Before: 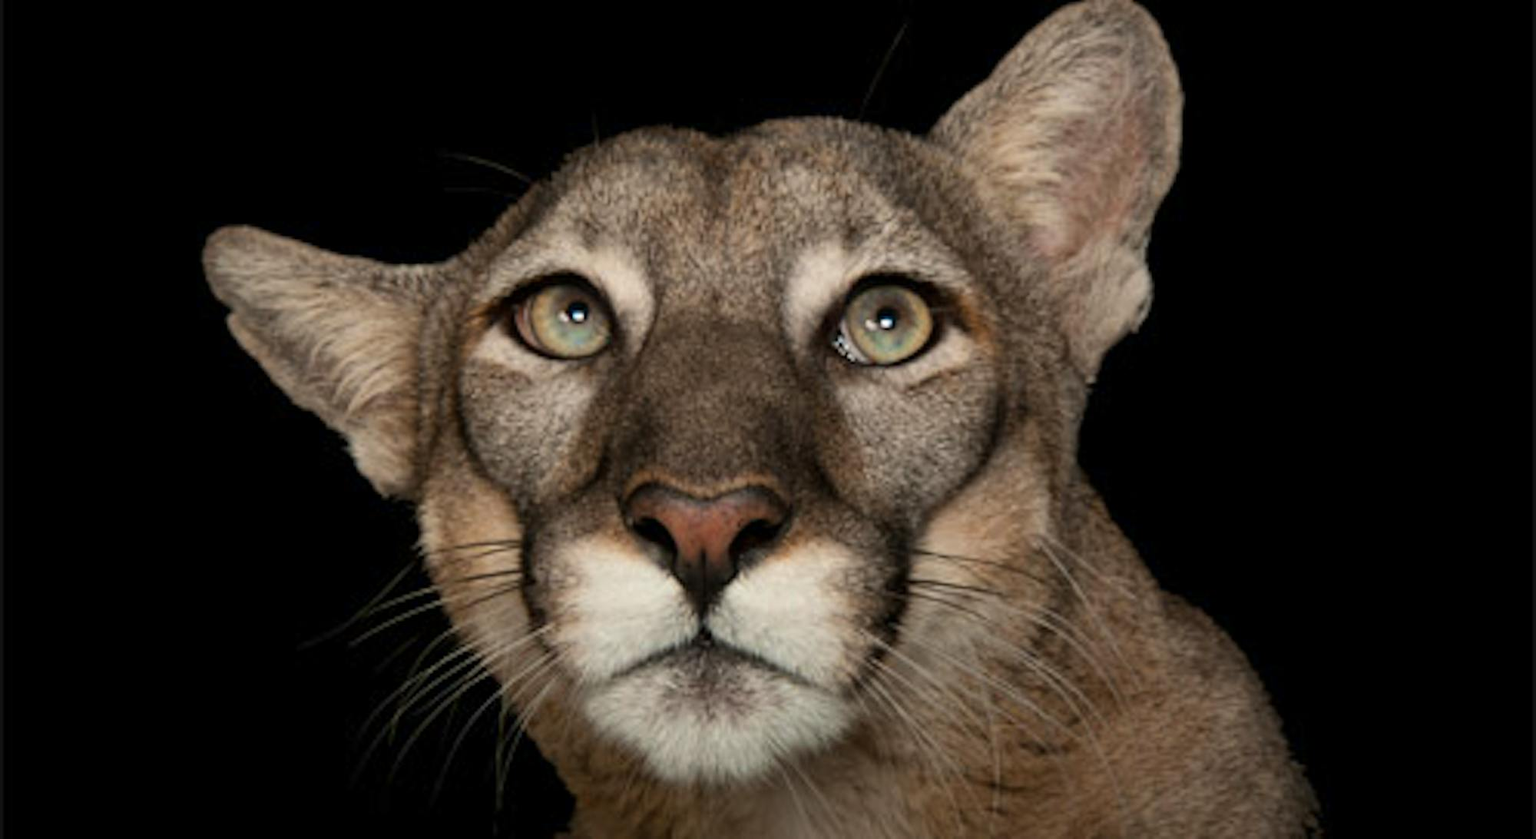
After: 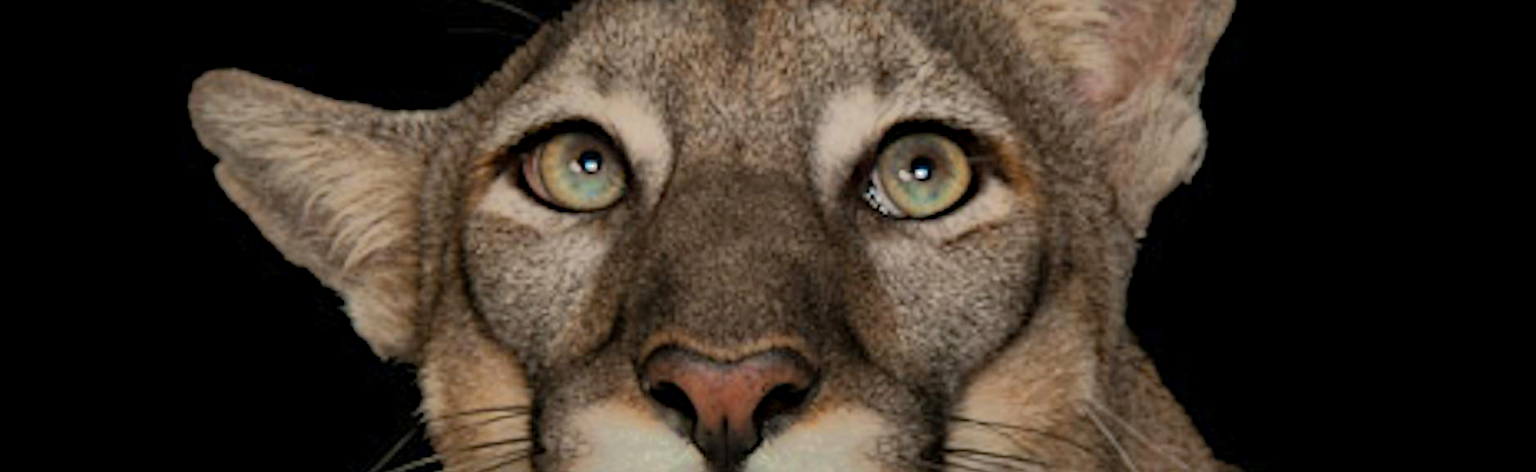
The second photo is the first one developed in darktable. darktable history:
crop: left 1.779%, top 19.248%, right 4.89%, bottom 28.184%
haze removal: compatibility mode true
shadows and highlights: shadows 38.53, highlights -75.2
